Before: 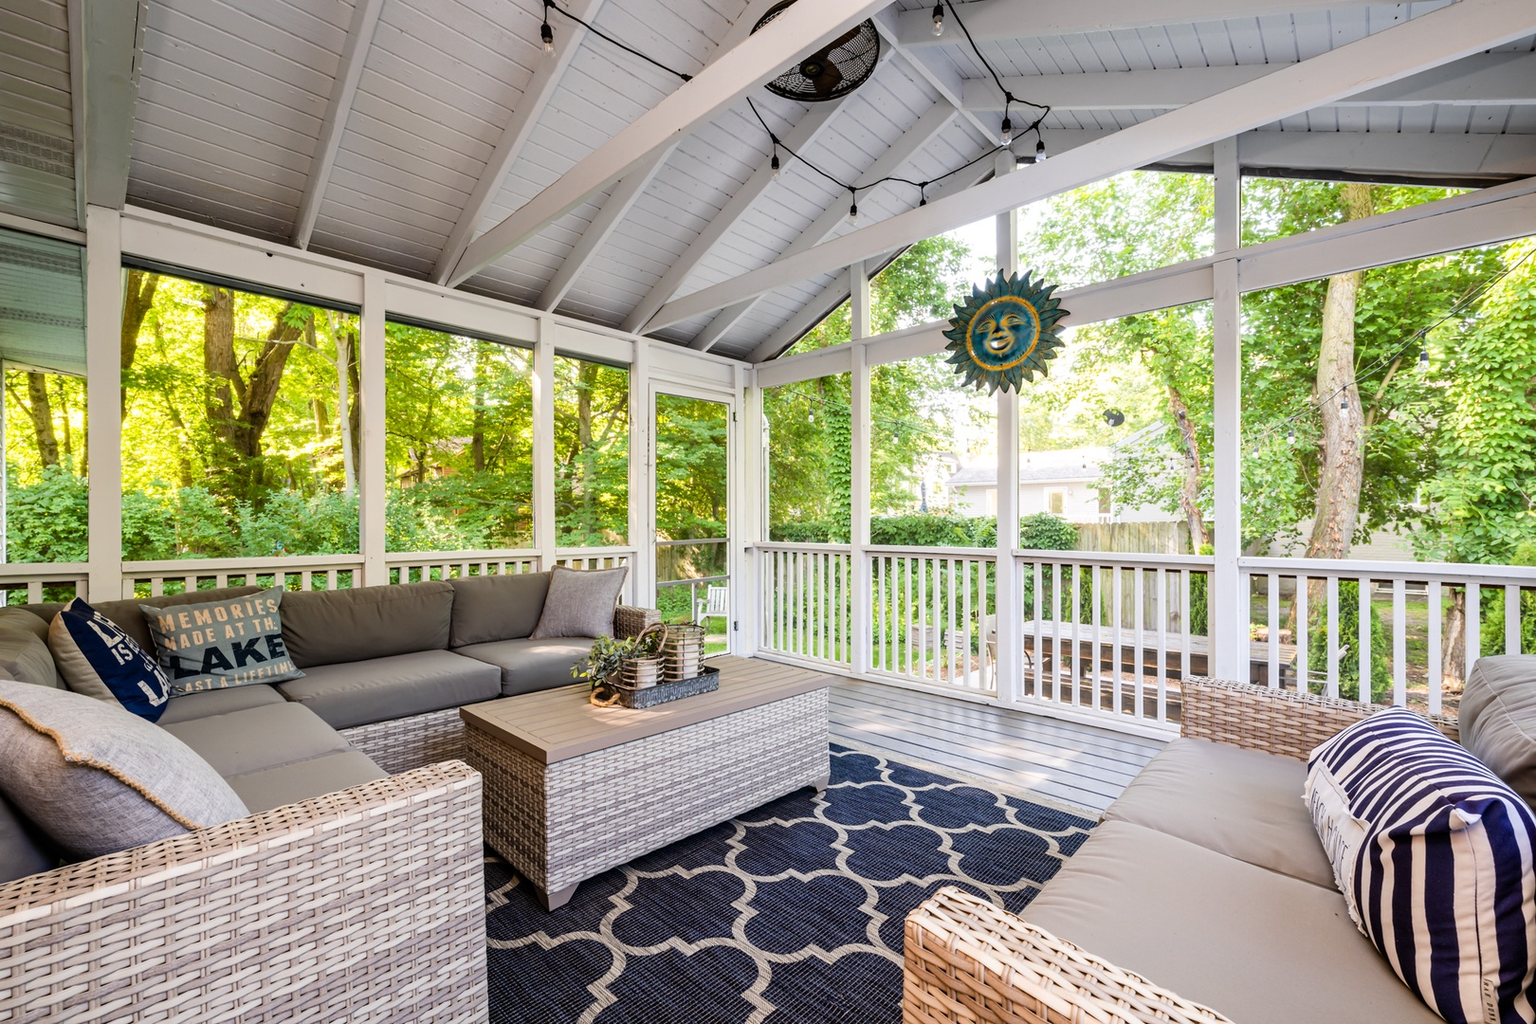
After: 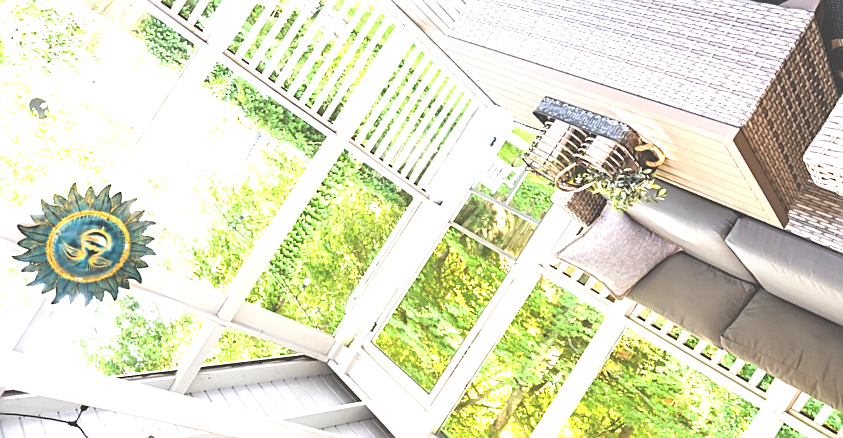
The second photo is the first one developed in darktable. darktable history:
sharpen: on, module defaults
crop and rotate: angle 146.89°, left 9.193%, top 15.65%, right 4.54%, bottom 17.135%
exposure: black level correction -0.024, exposure 1.393 EV, compensate highlight preservation false
